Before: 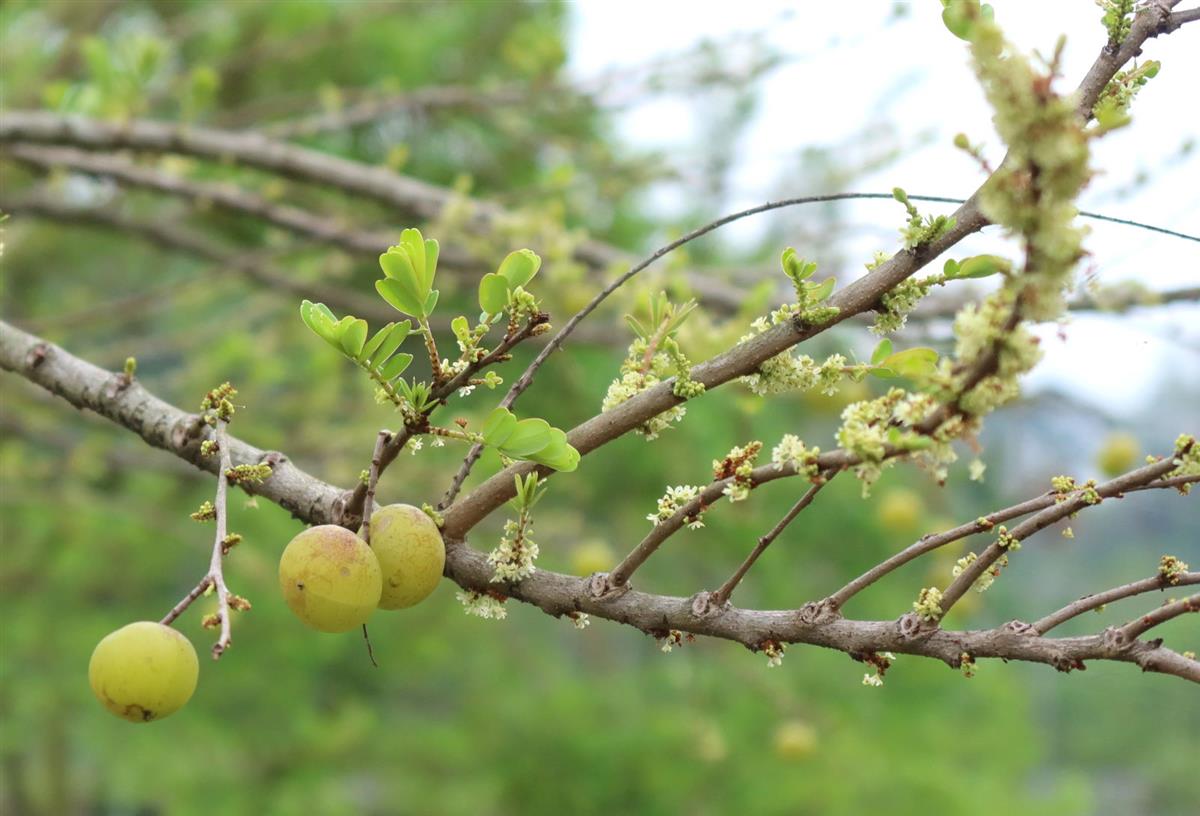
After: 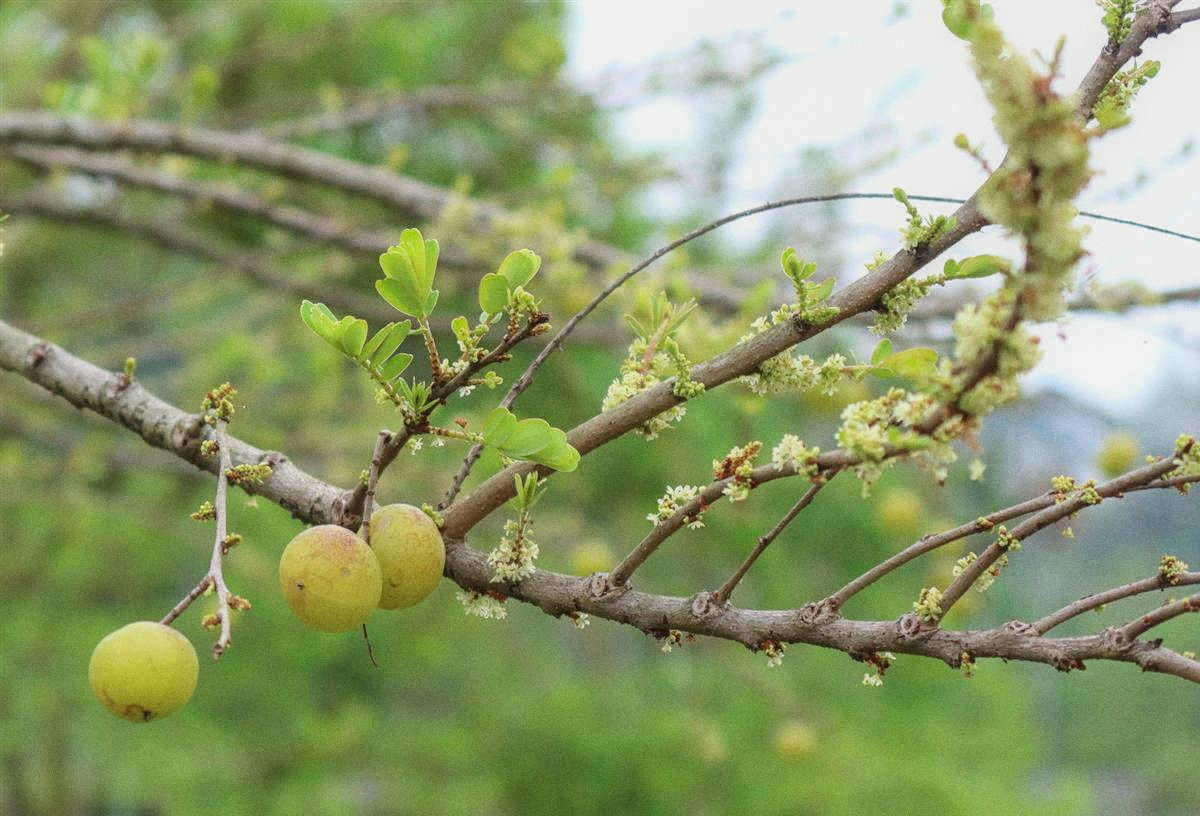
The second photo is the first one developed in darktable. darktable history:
local contrast: on, module defaults
contrast equalizer: y [[0.5, 0.486, 0.447, 0.446, 0.489, 0.5], [0.5 ×6], [0.5 ×6], [0 ×6], [0 ×6]]
filmic rgb: black relative exposure -11.35 EV, white relative exposure 3.22 EV, hardness 6.76, color science v6 (2022)
grain: coarseness 0.47 ISO
